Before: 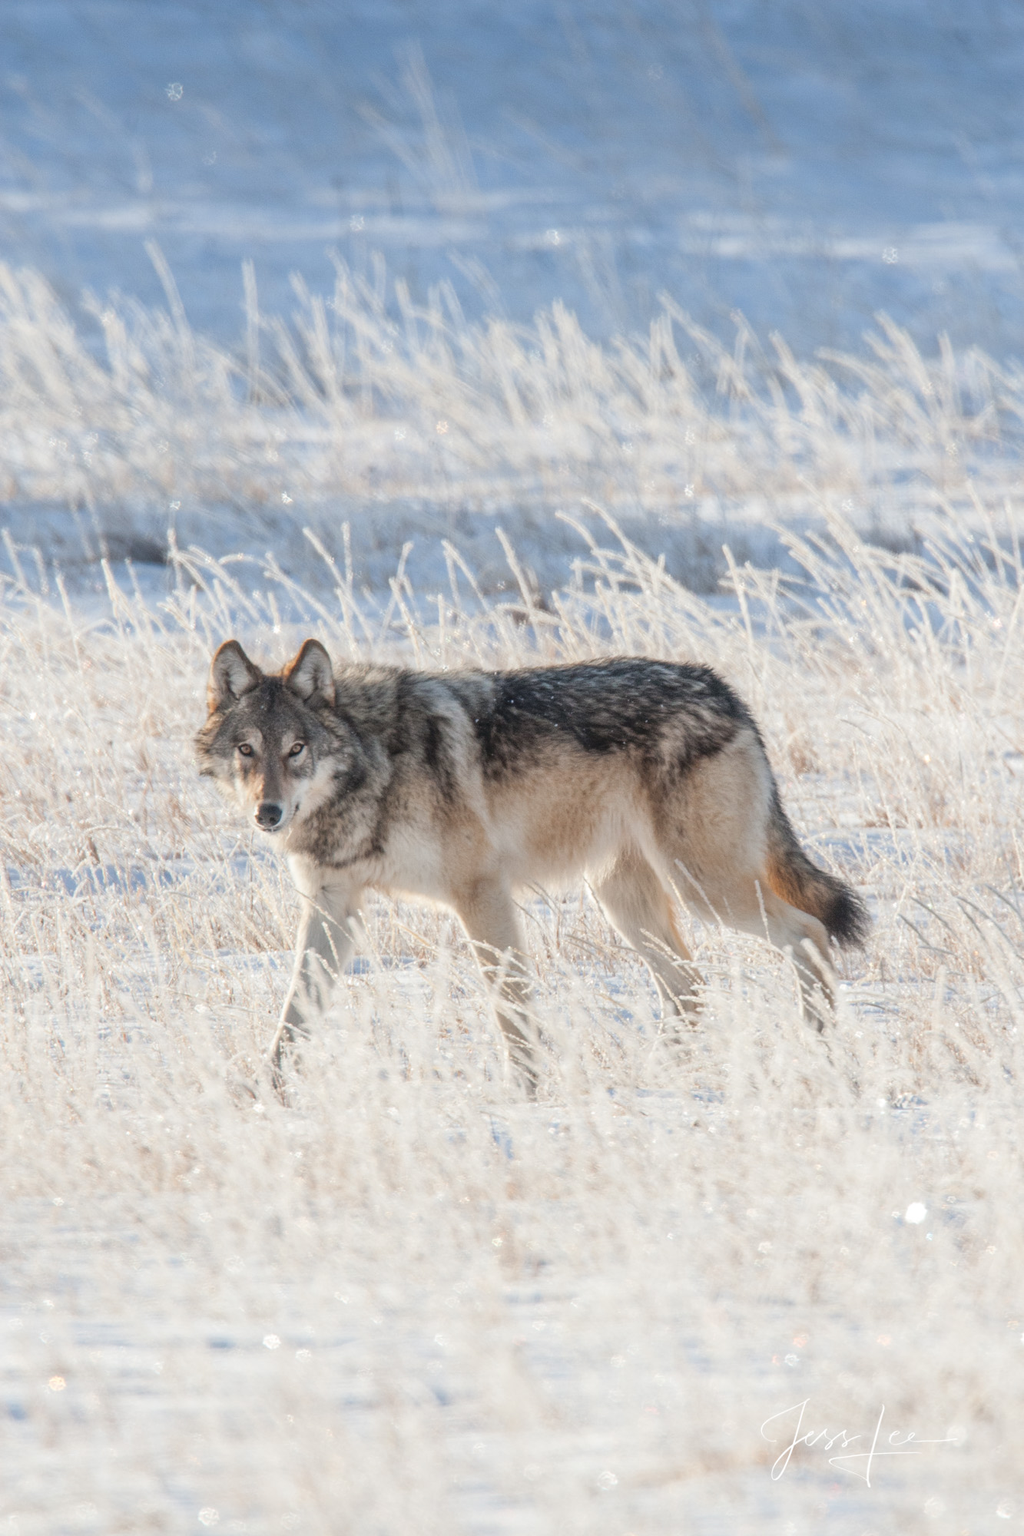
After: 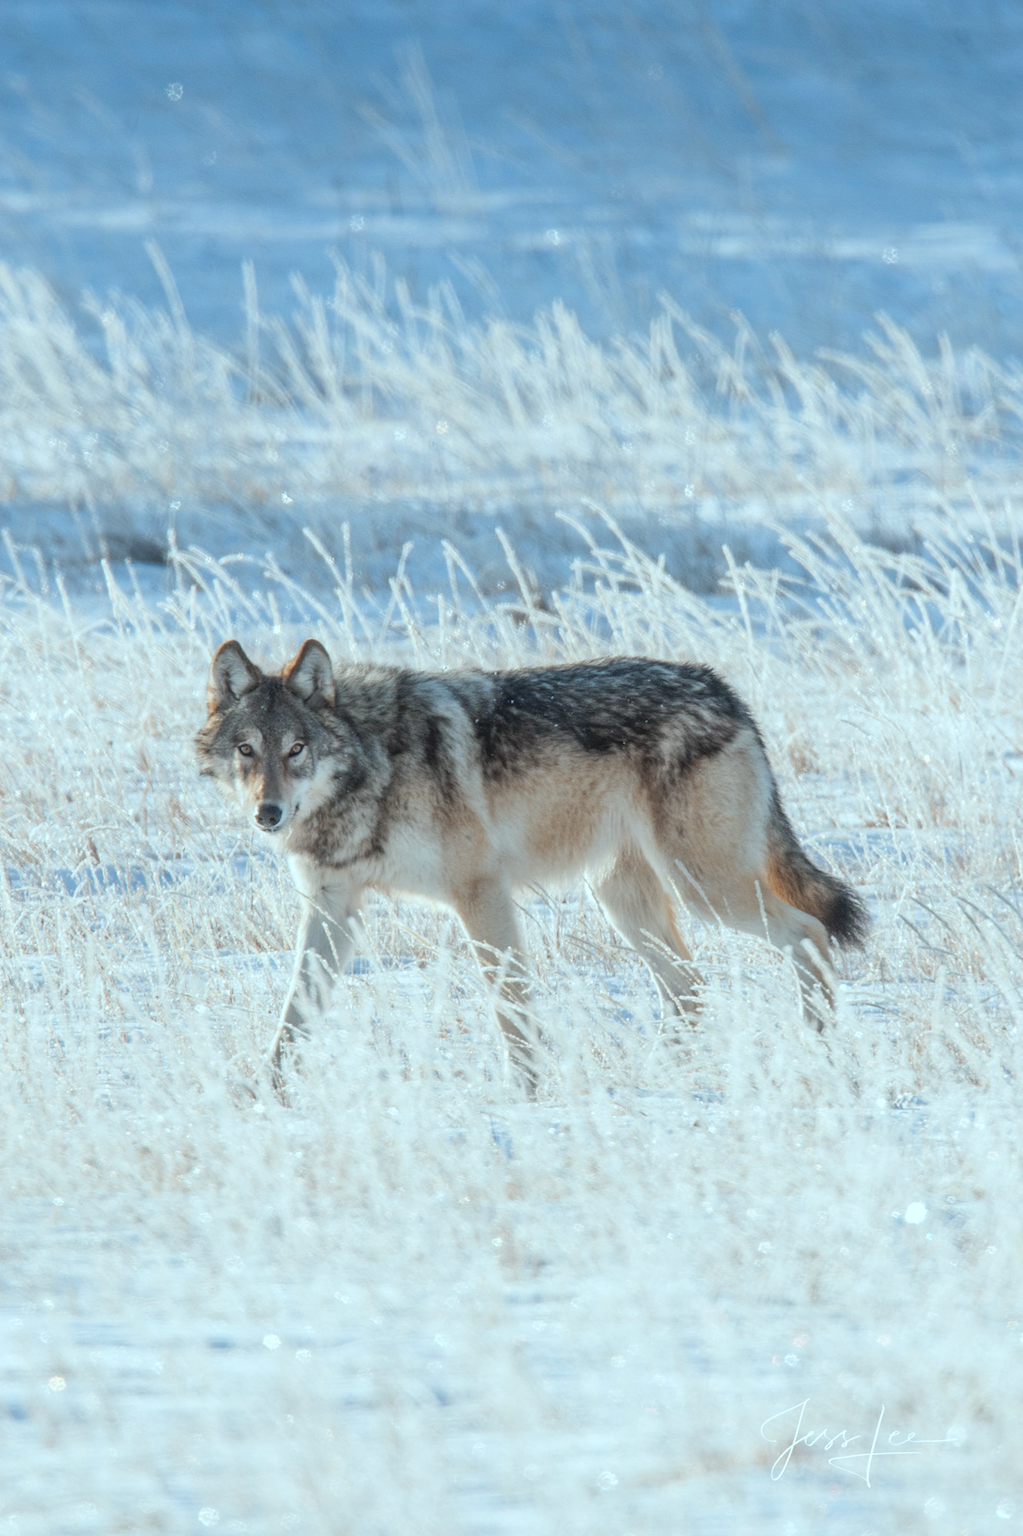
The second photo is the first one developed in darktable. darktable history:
color correction: highlights a* -10.05, highlights b* -9.66
tone equalizer: edges refinement/feathering 500, mask exposure compensation -1.24 EV, preserve details no
